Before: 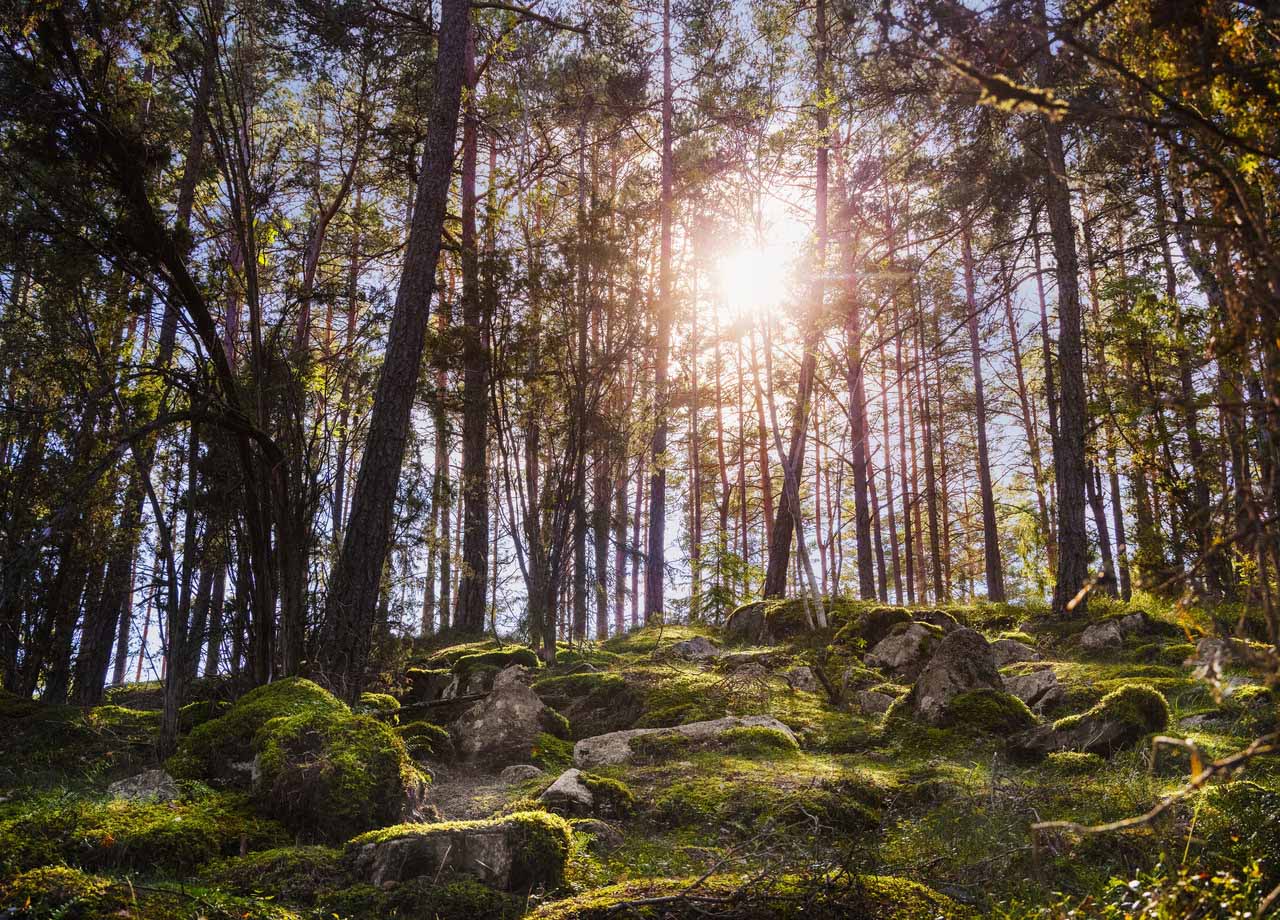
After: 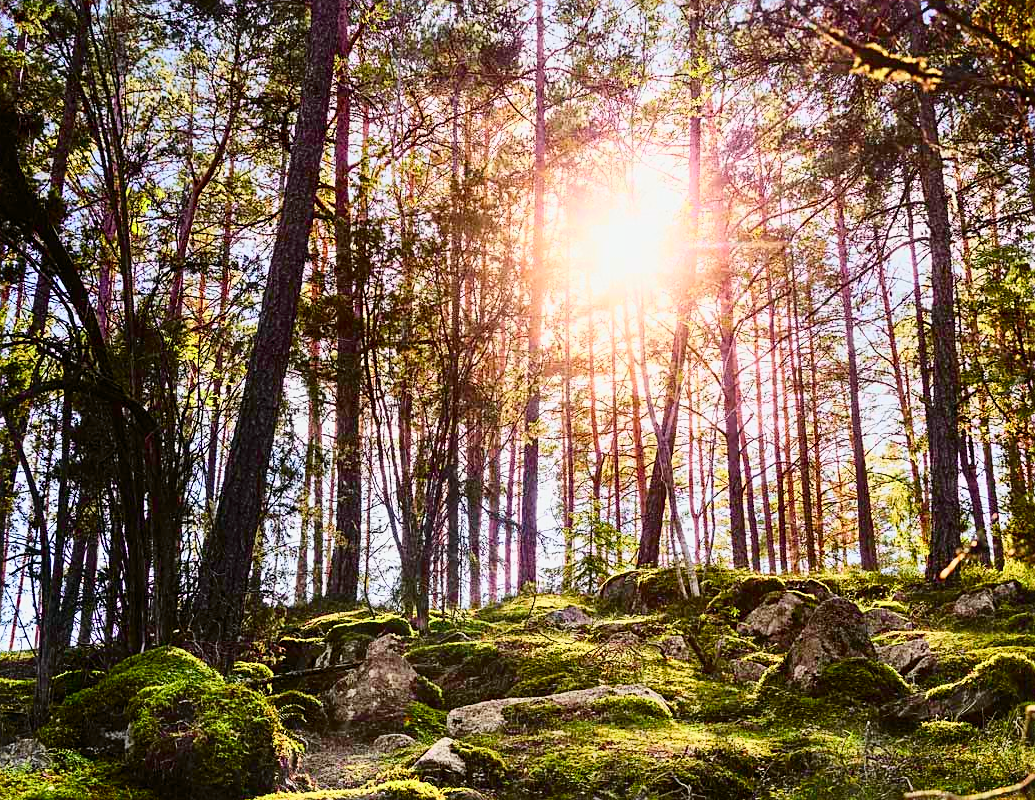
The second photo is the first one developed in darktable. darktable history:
tone curve: curves: ch0 [(0, 0) (0.131, 0.094) (0.326, 0.386) (0.481, 0.623) (0.593, 0.764) (0.812, 0.933) (1, 0.974)]; ch1 [(0, 0) (0.366, 0.367) (0.475, 0.453) (0.494, 0.493) (0.504, 0.497) (0.553, 0.584) (1, 1)]; ch2 [(0, 0) (0.333, 0.346) (0.375, 0.375) (0.424, 0.43) (0.476, 0.492) (0.502, 0.503) (0.533, 0.556) (0.566, 0.599) (0.614, 0.653) (1, 1)], color space Lab, independent channels, preserve colors none
sharpen: on, module defaults
crop: left 9.929%, top 3.475%, right 9.188%, bottom 9.529%
color balance rgb: perceptual saturation grading › global saturation 20%, perceptual saturation grading › highlights -25%, perceptual saturation grading › shadows 25%
